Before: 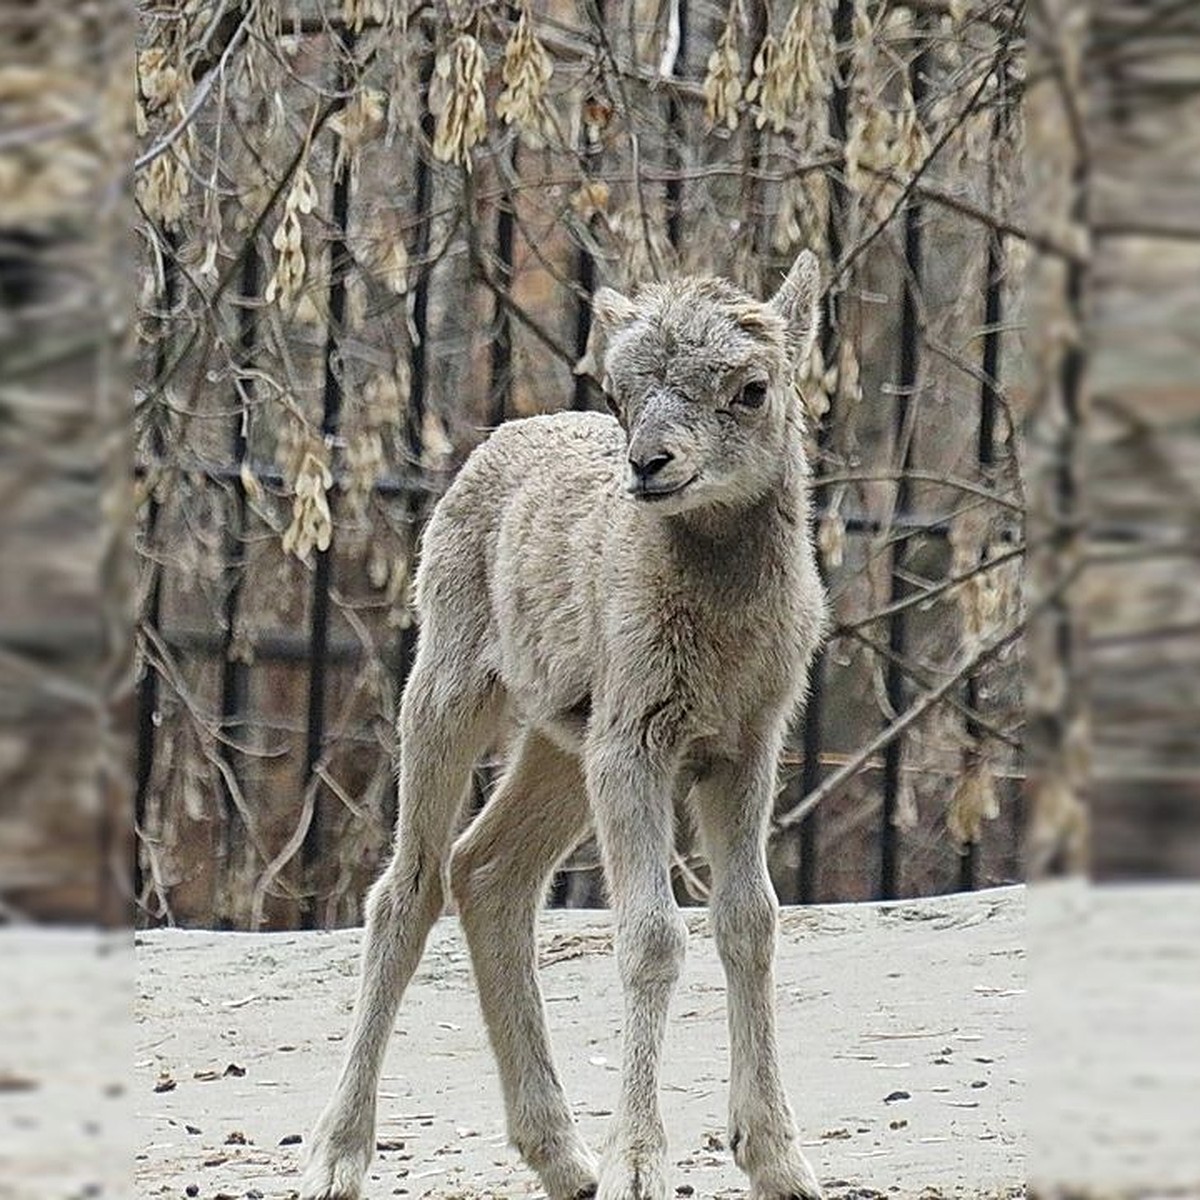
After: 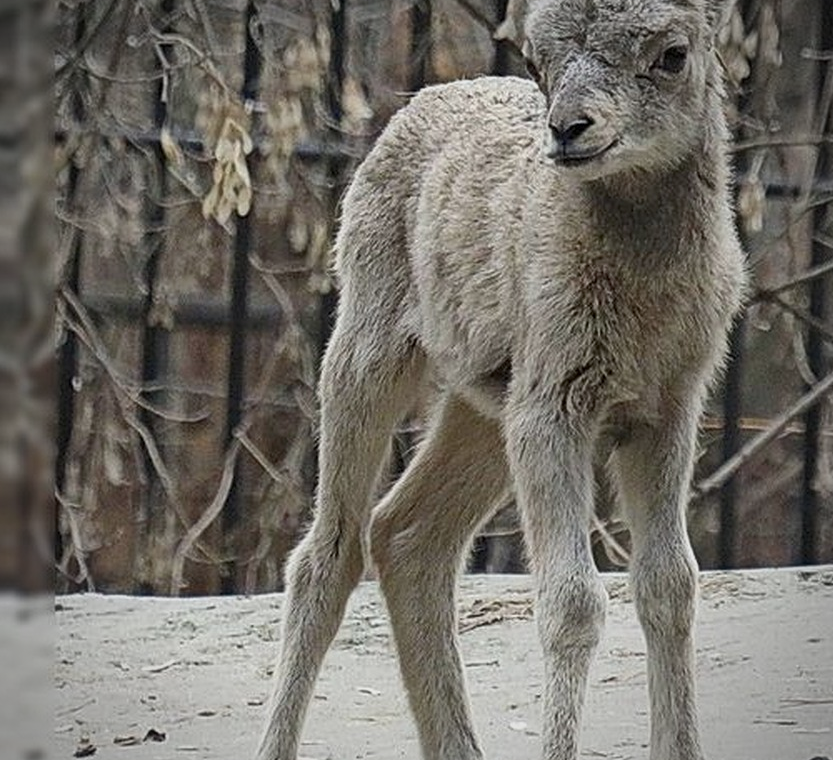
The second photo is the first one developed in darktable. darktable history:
vignetting: on, module defaults
crop: left 6.708%, top 27.955%, right 23.817%, bottom 8.707%
tone equalizer: -8 EV 0.258 EV, -7 EV 0.414 EV, -6 EV 0.423 EV, -5 EV 0.262 EV, -3 EV -0.262 EV, -2 EV -0.418 EV, -1 EV -0.397 EV, +0 EV -0.278 EV
